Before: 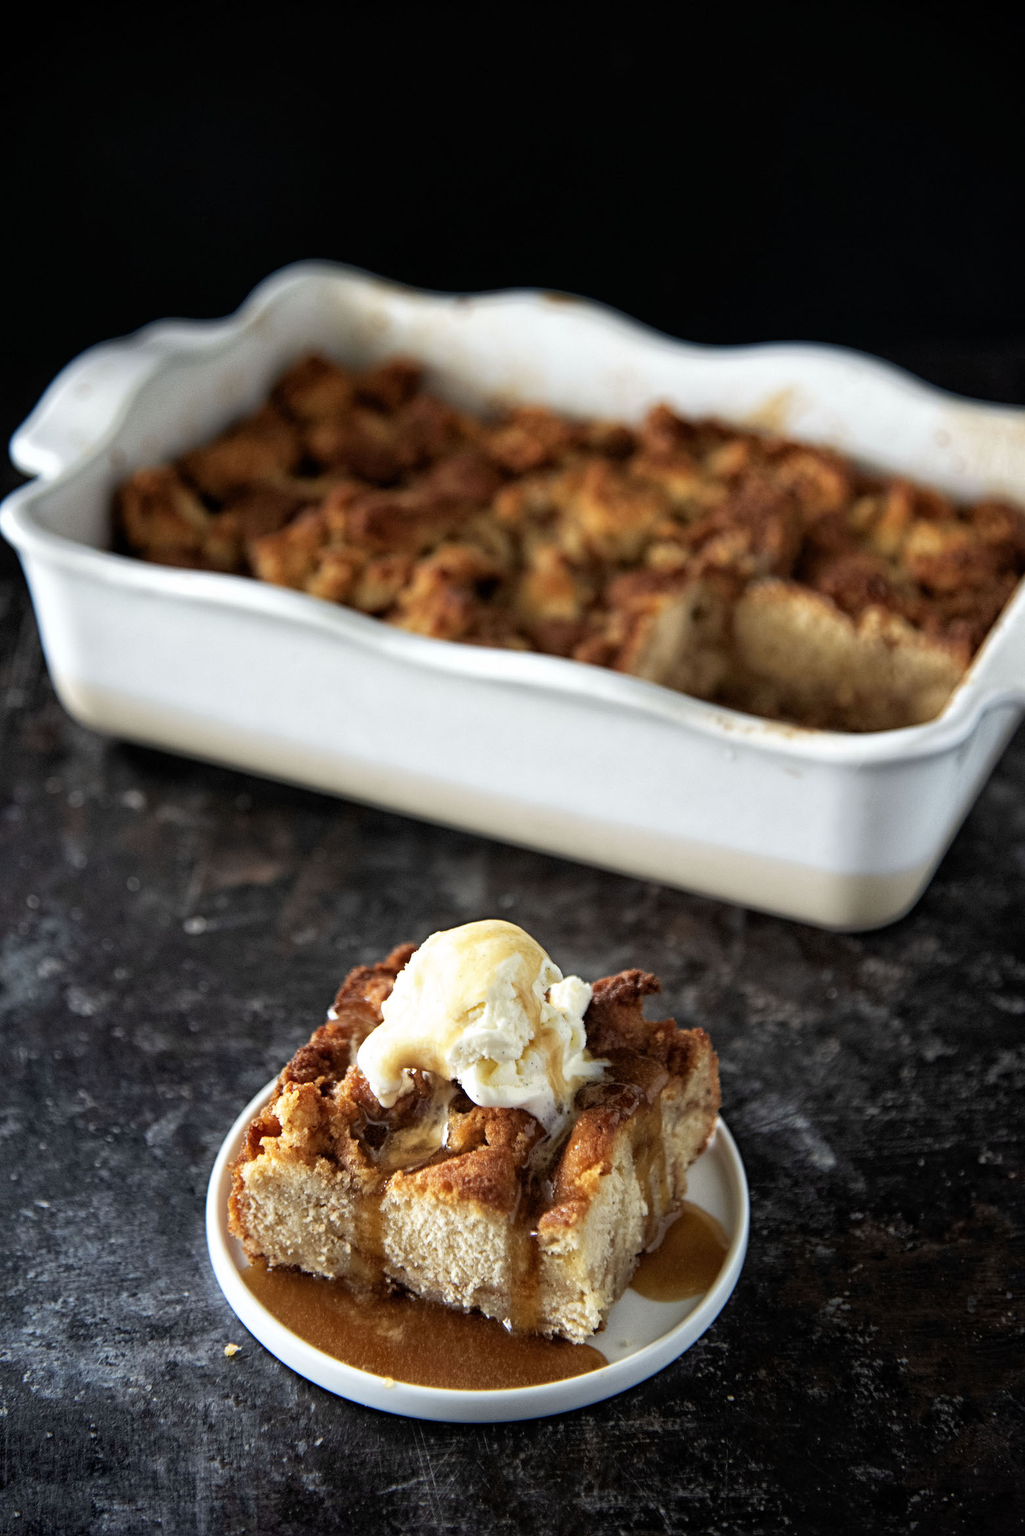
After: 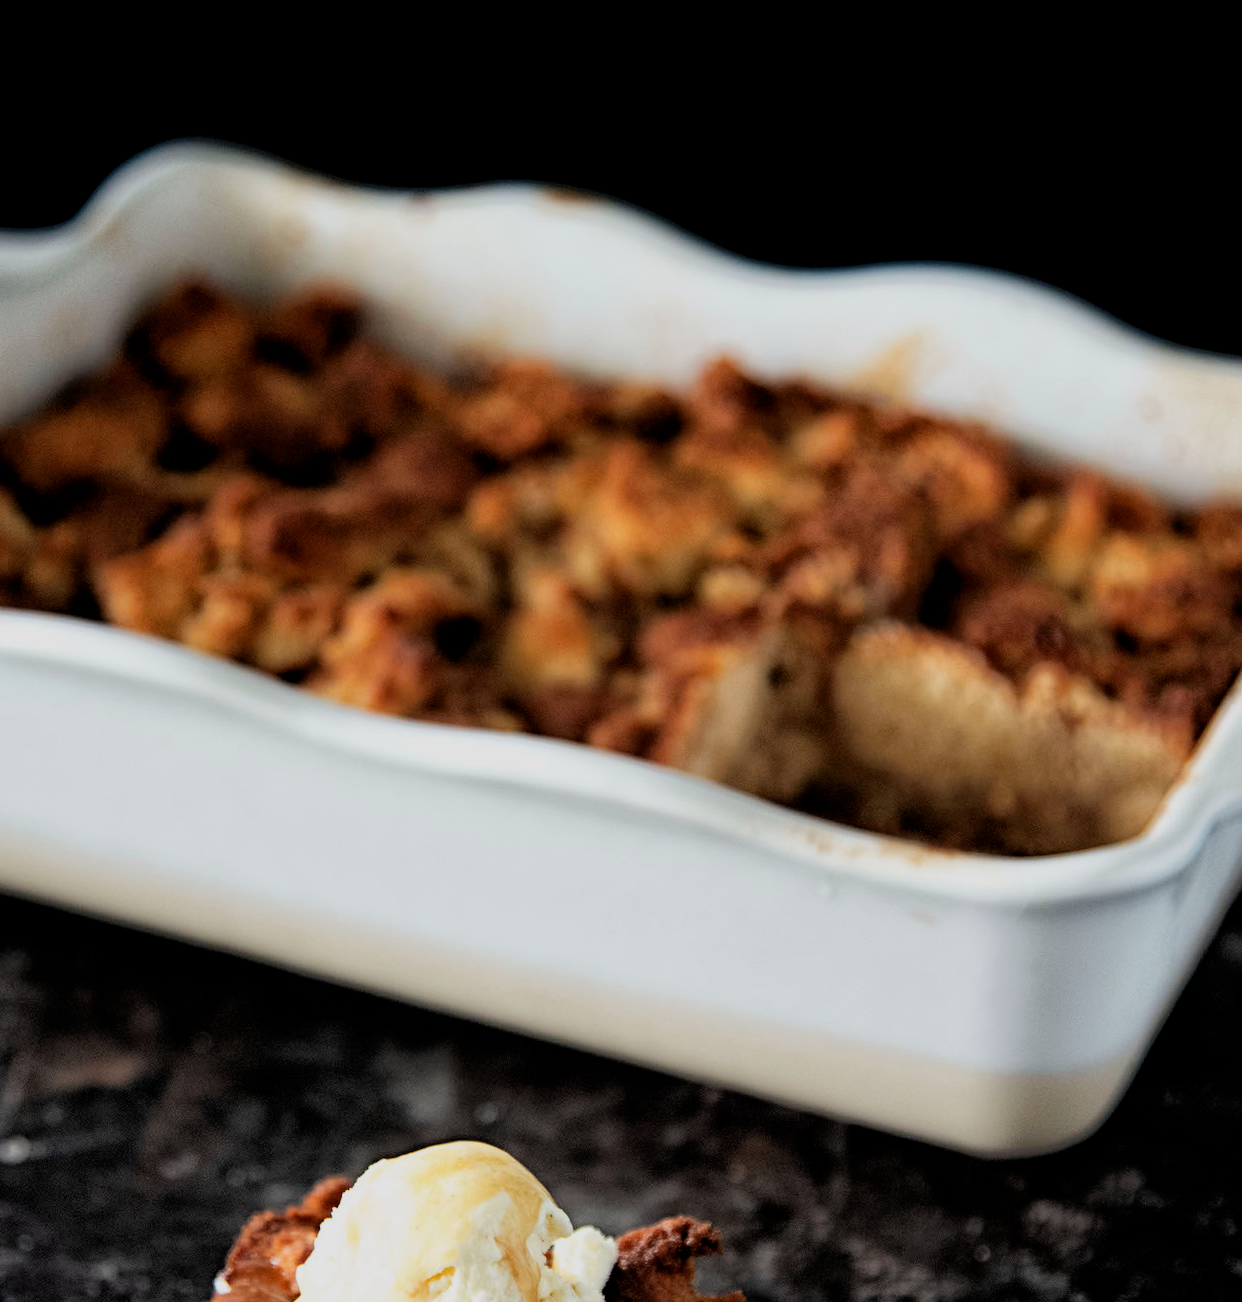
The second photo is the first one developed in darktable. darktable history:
crop: left 18.236%, top 11.082%, right 2.129%, bottom 33.2%
filmic rgb: black relative exposure -7.75 EV, white relative exposure 4.36 EV, threshold 3.05 EV, target black luminance 0%, hardness 3.75, latitude 50.64%, contrast 1.078, highlights saturation mix 9.29%, shadows ↔ highlights balance -0.271%, enable highlight reconstruction true
